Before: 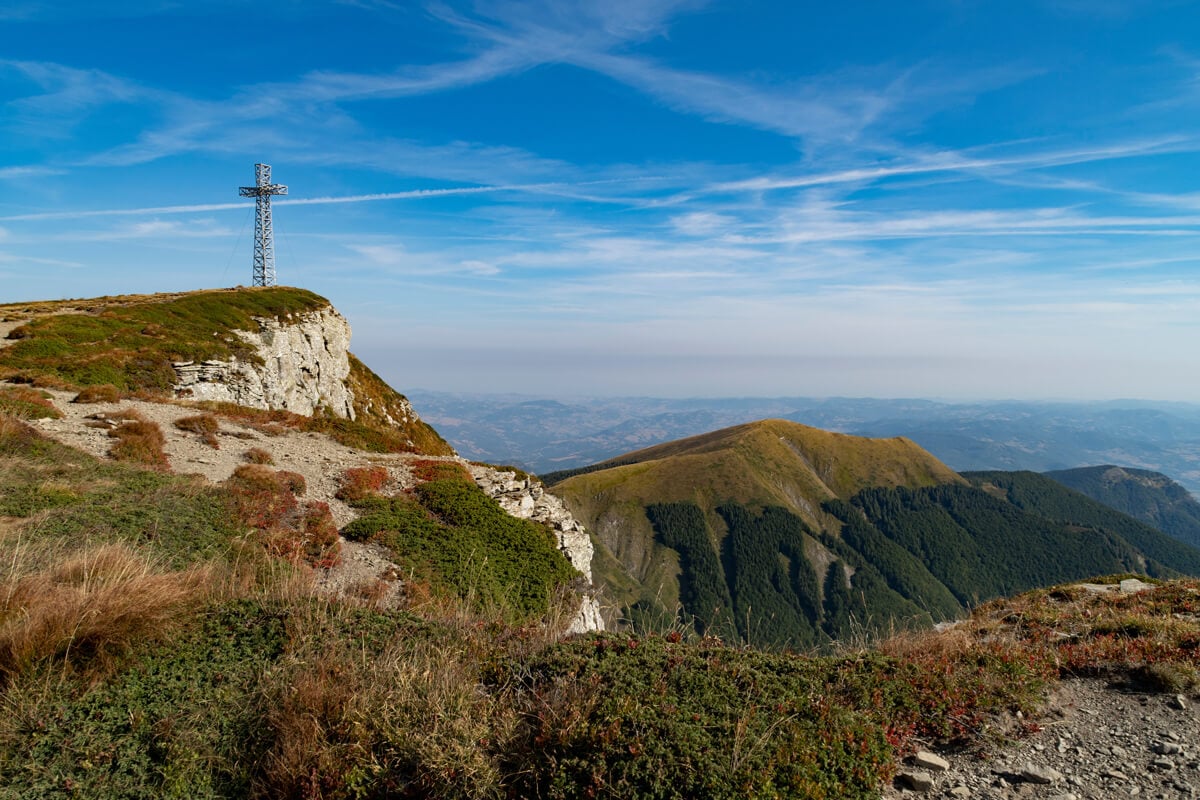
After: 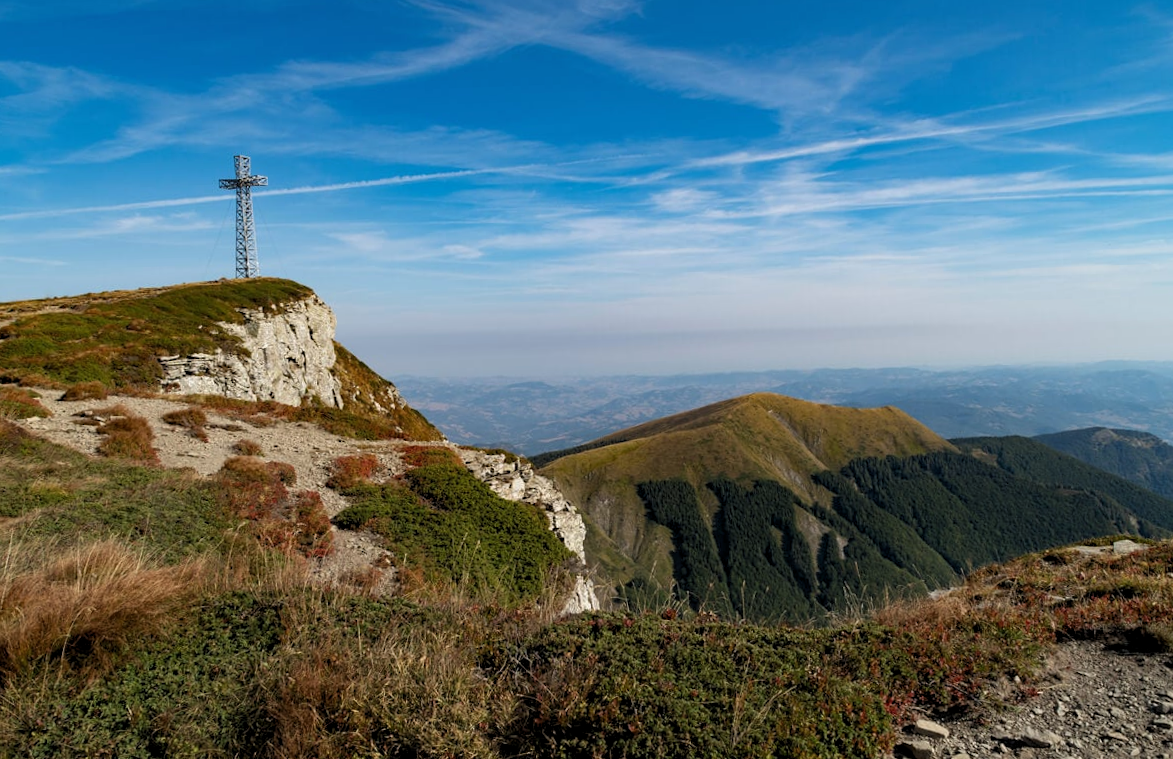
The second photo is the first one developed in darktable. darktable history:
exposure: exposure -0.116 EV, compensate exposure bias true, compensate highlight preservation false
rotate and perspective: rotation -2°, crop left 0.022, crop right 0.978, crop top 0.049, crop bottom 0.951
tone equalizer: on, module defaults
levels: levels [0.031, 0.5, 0.969]
